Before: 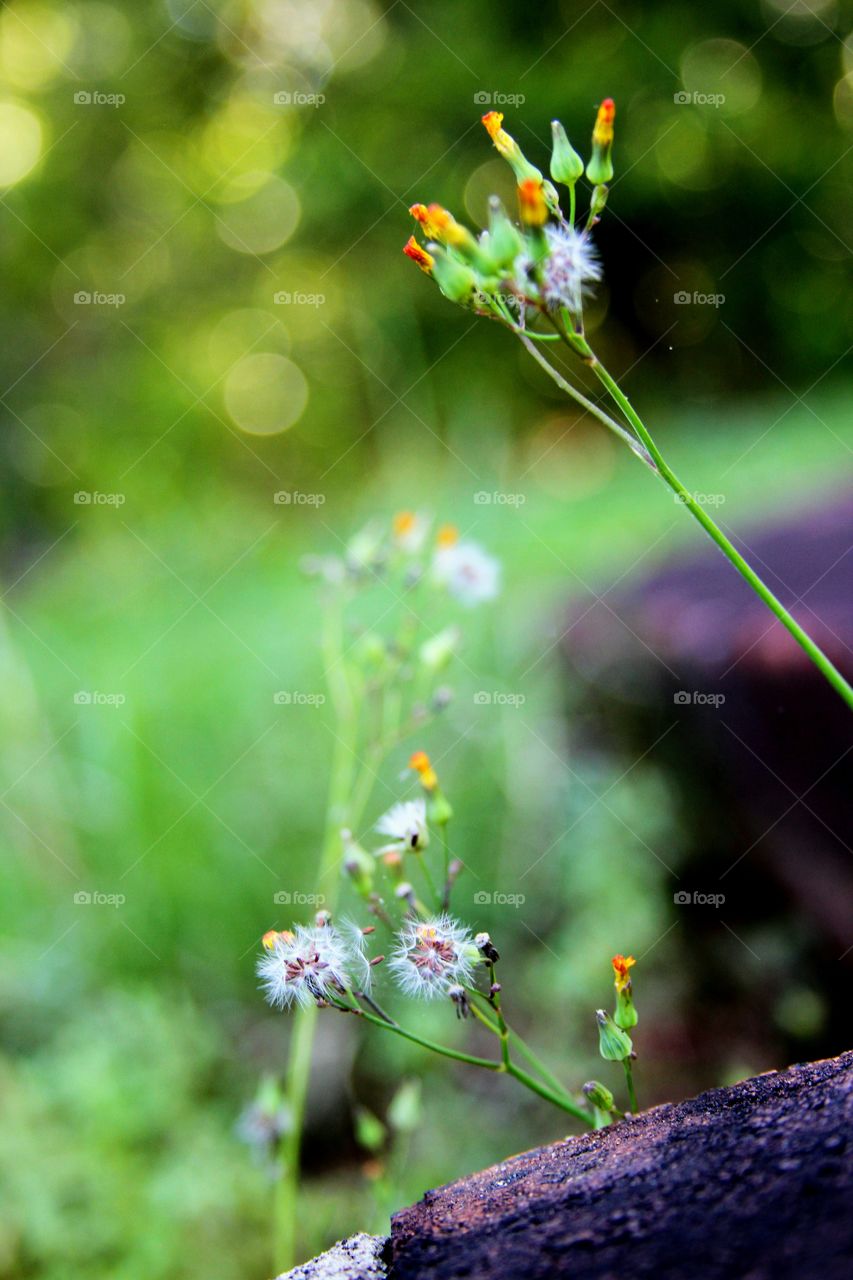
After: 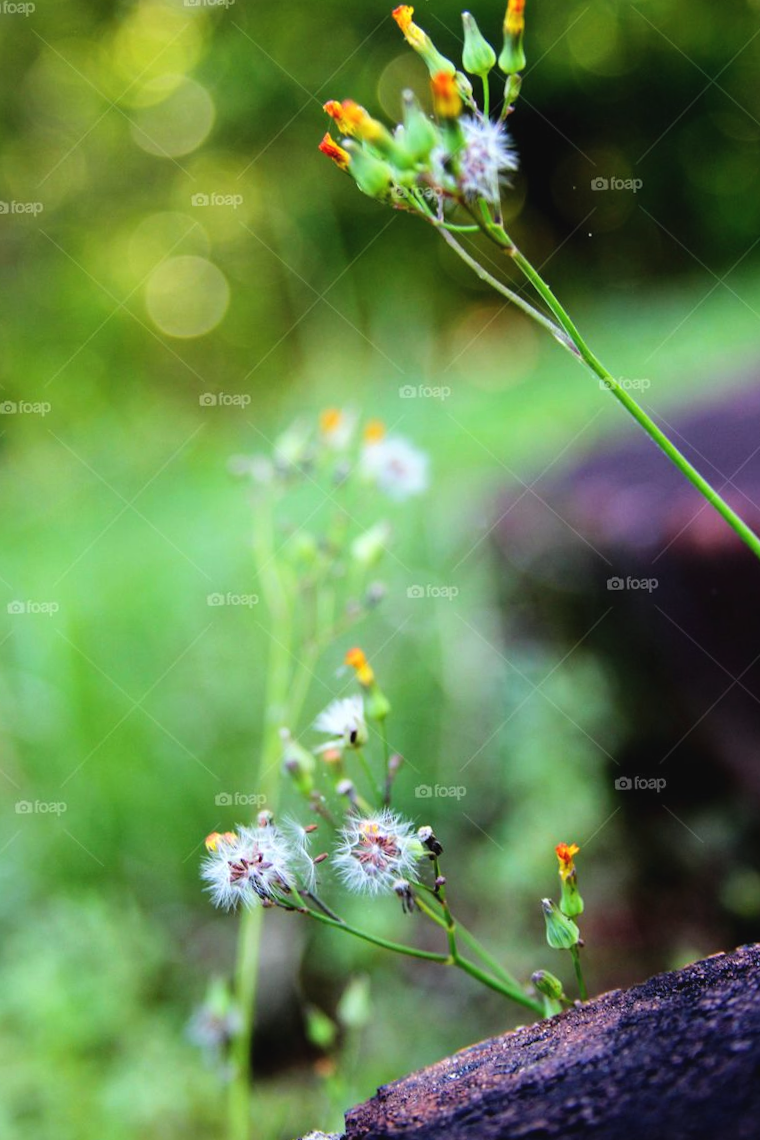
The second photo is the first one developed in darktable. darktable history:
crop and rotate: angle 2.26°, left 5.67%, top 5.677%
exposure: black level correction -0.004, exposure 0.054 EV, compensate highlight preservation false
